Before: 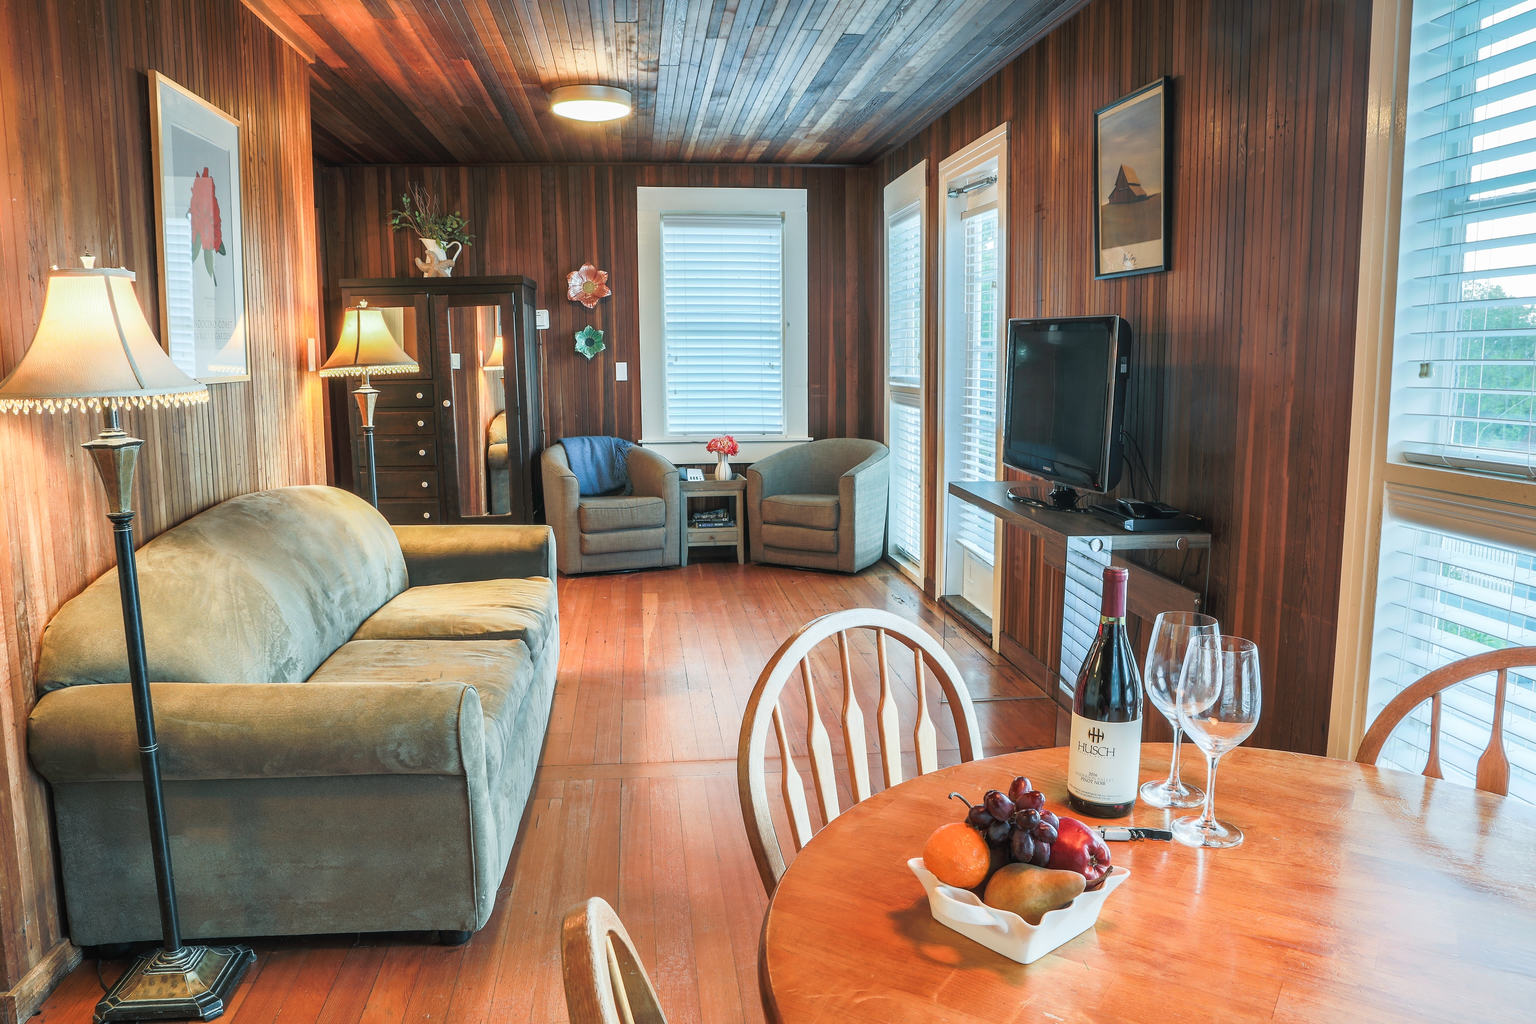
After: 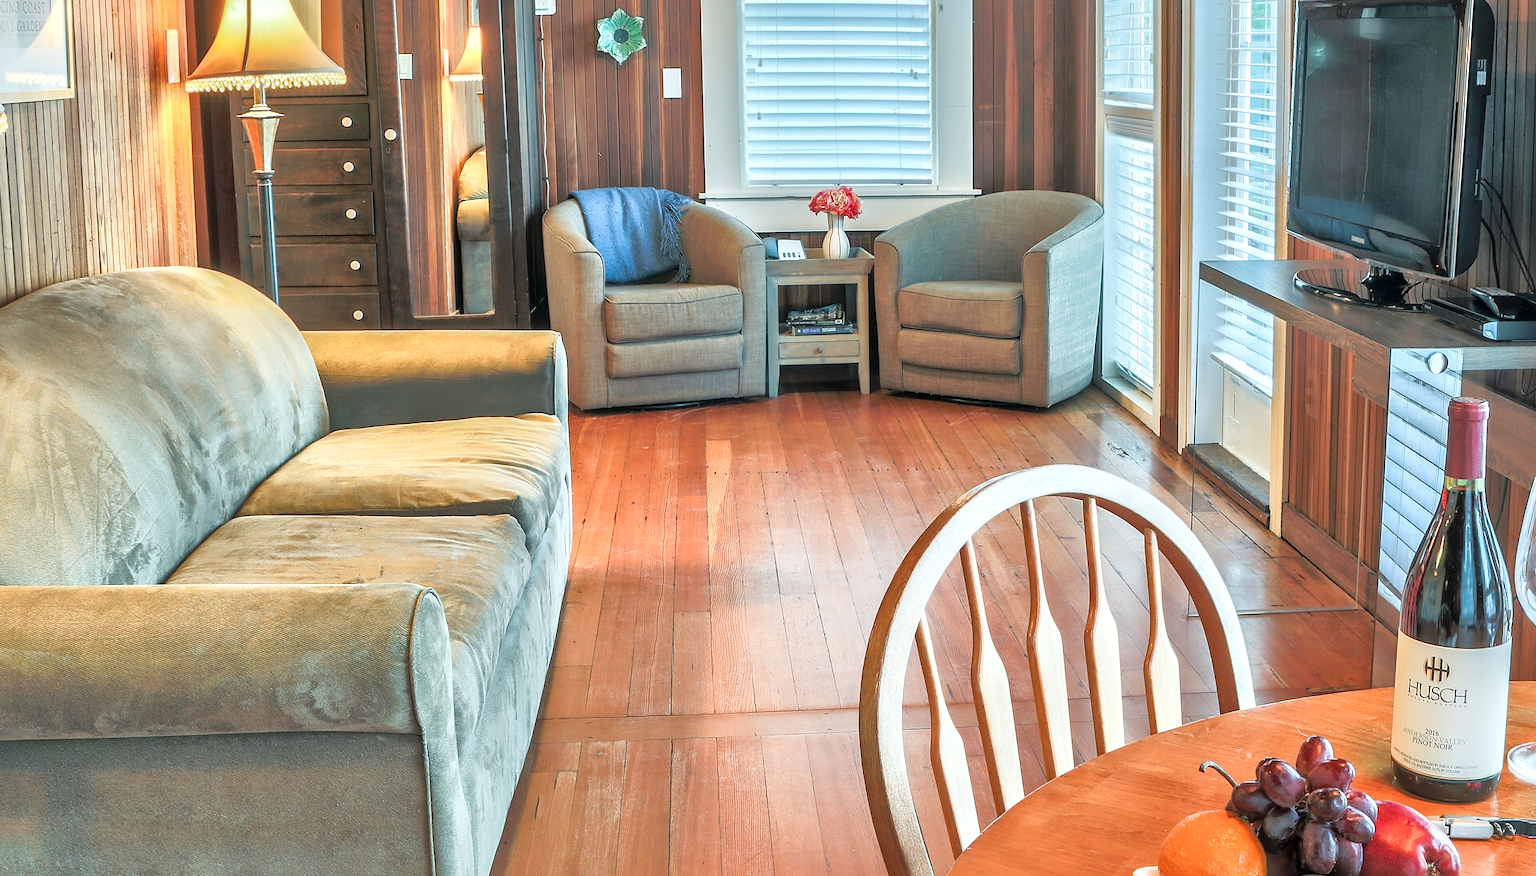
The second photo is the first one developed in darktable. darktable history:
crop: left 13.312%, top 31.28%, right 24.627%, bottom 15.582%
local contrast: mode bilateral grid, contrast 20, coarseness 50, detail 148%, midtone range 0.2
tone equalizer: -7 EV 0.15 EV, -6 EV 0.6 EV, -5 EV 1.15 EV, -4 EV 1.33 EV, -3 EV 1.15 EV, -2 EV 0.6 EV, -1 EV 0.15 EV, mask exposure compensation -0.5 EV
